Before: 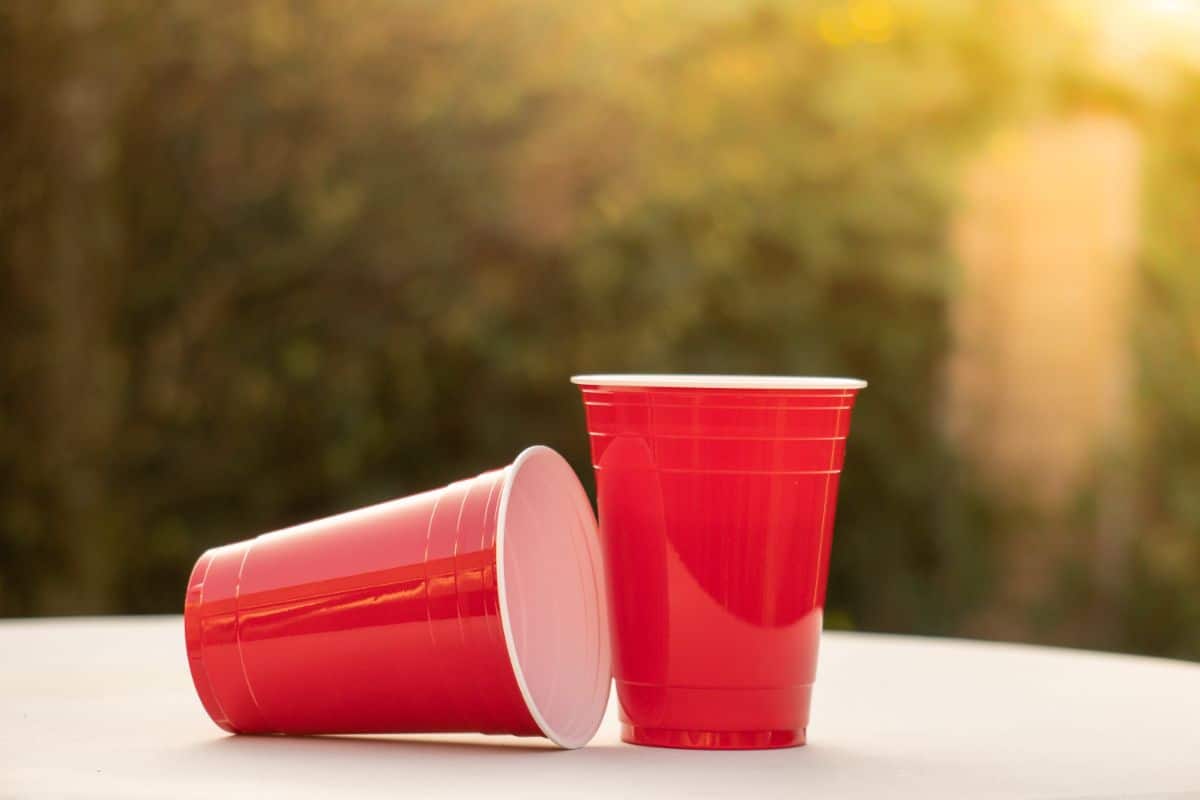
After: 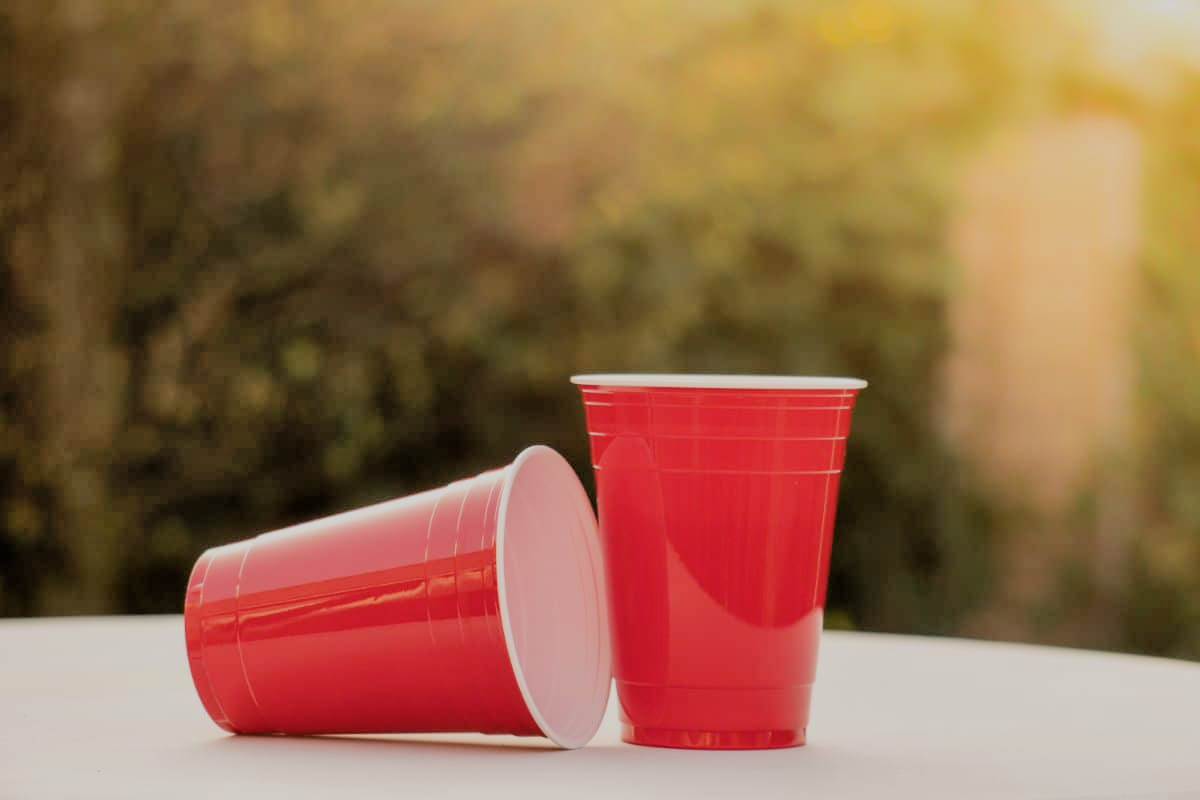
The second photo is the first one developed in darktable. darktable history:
filmic rgb: middle gray luminance 18.1%, black relative exposure -7.54 EV, white relative exposure 8.49 EV, target black luminance 0%, hardness 2.23, latitude 18.46%, contrast 0.886, highlights saturation mix 6%, shadows ↔ highlights balance 10.63%
shadows and highlights: radius 46.5, white point adjustment 6.68, compress 79.43%, soften with gaussian
